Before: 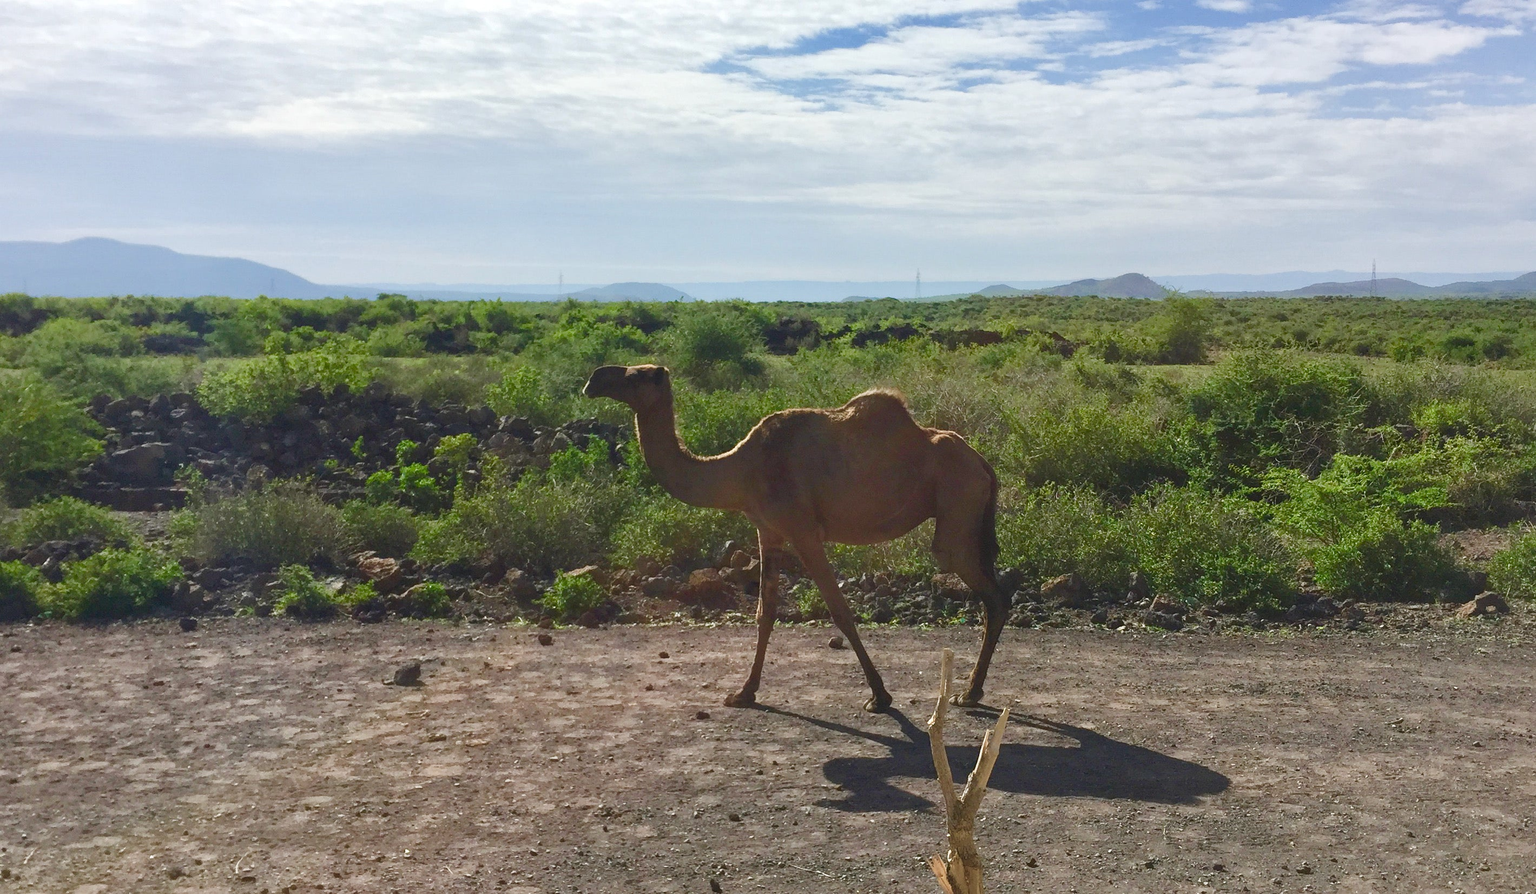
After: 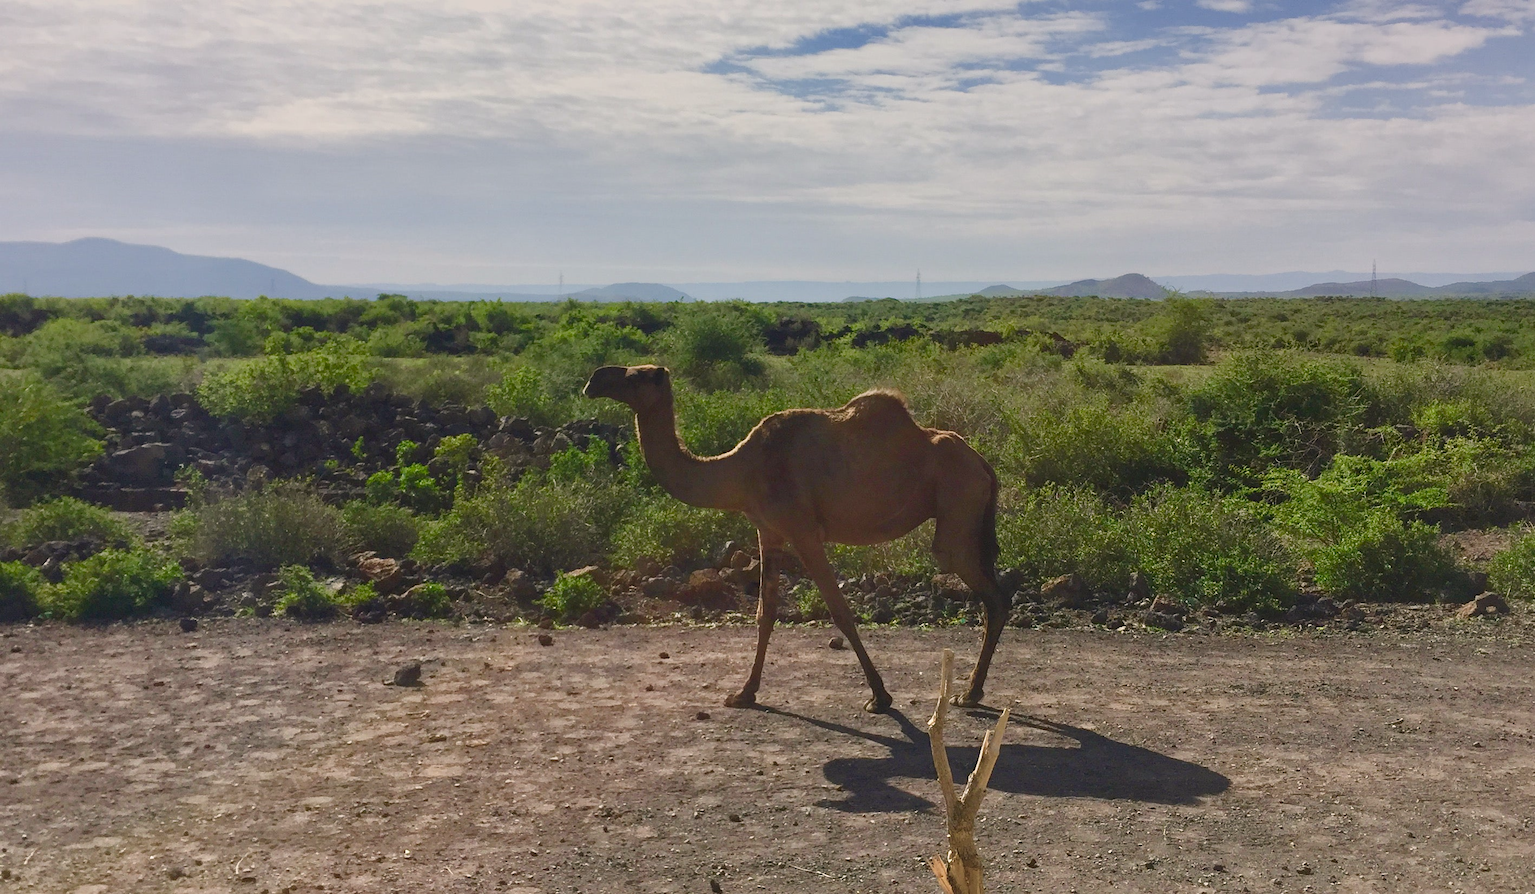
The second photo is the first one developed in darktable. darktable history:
color correction: highlights a* 3.84, highlights b* 5.07
graduated density: on, module defaults
